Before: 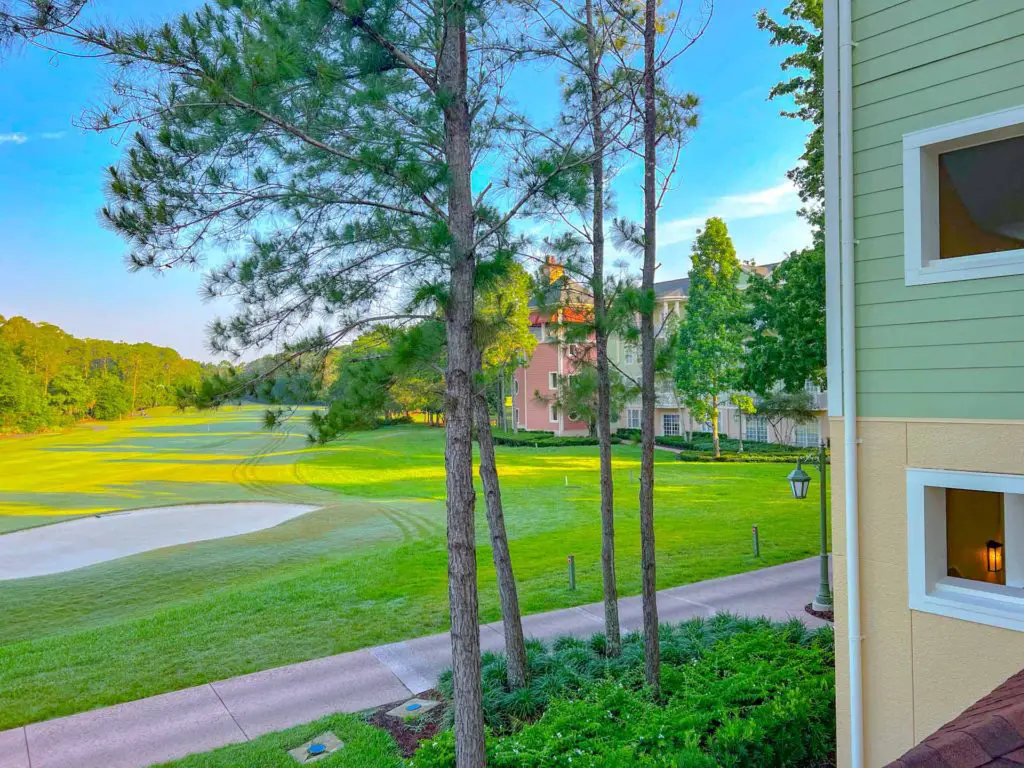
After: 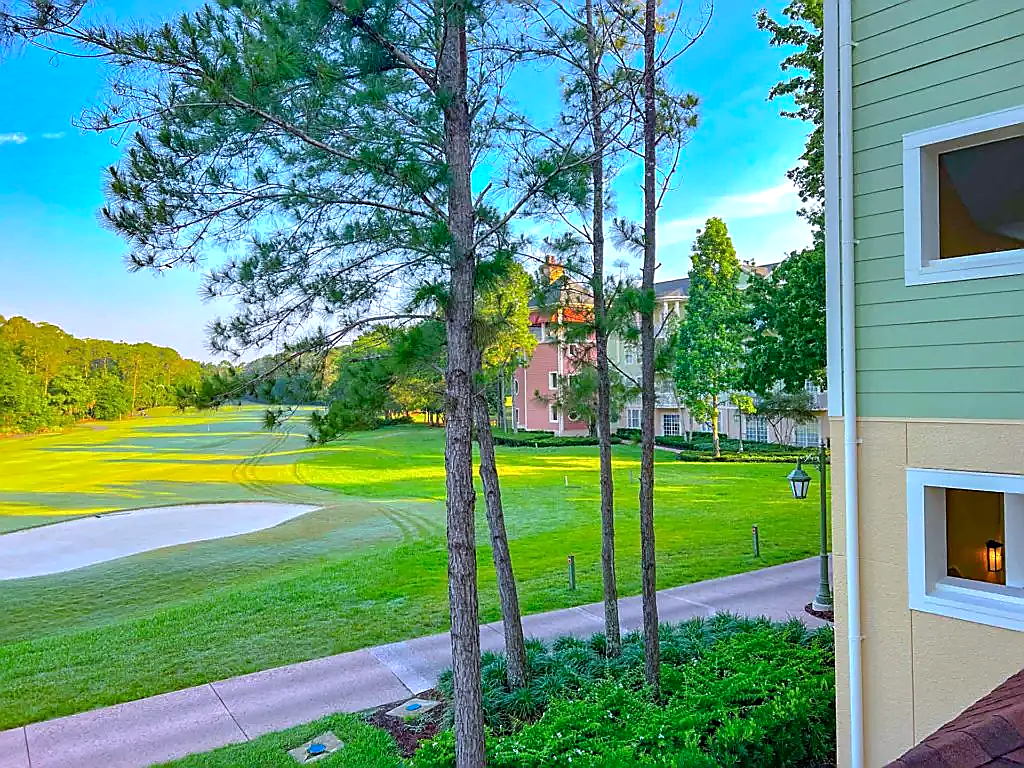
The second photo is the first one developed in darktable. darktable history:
color balance: contrast 10%
sharpen: radius 1.4, amount 1.25, threshold 0.7
color calibration: illuminant as shot in camera, x 0.358, y 0.373, temperature 4628.91 K
